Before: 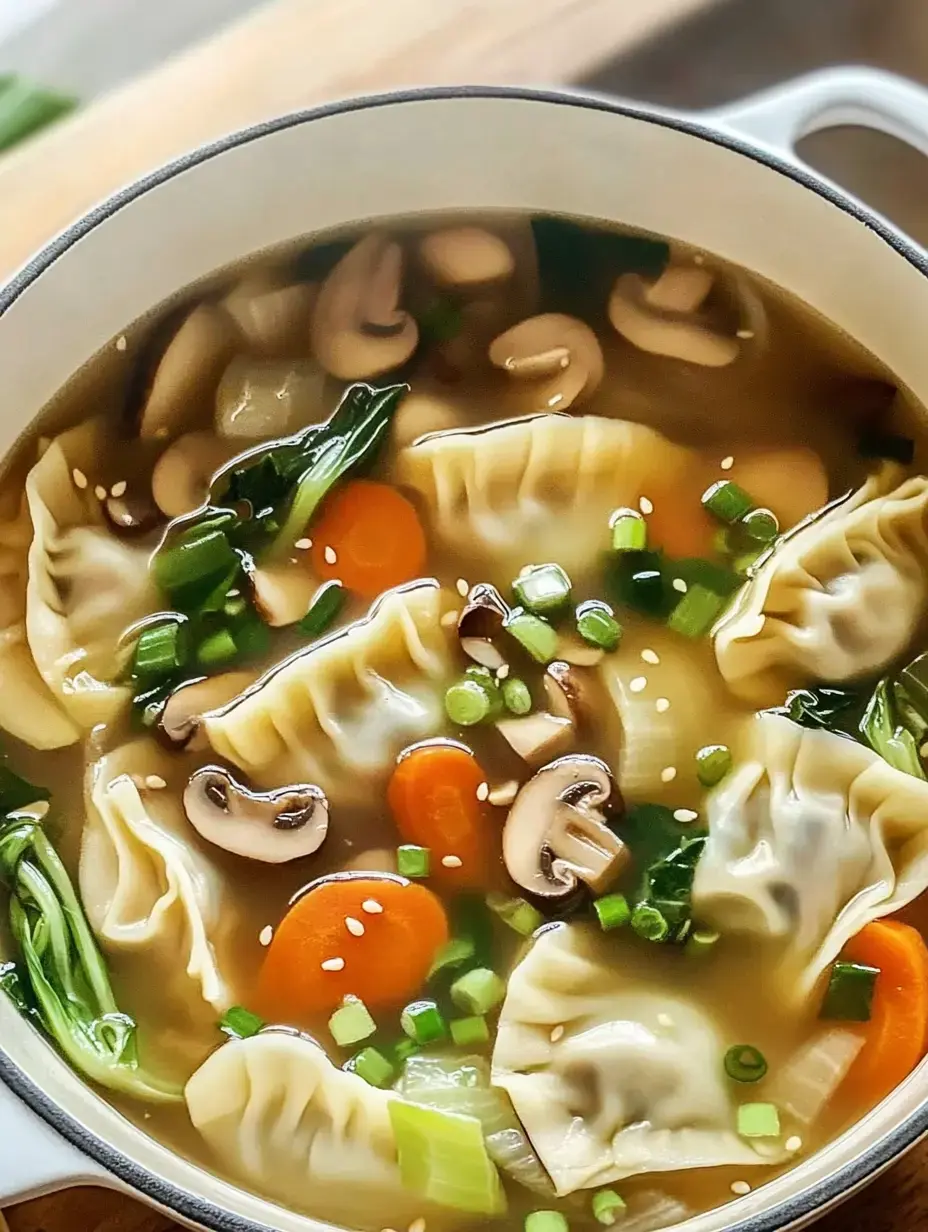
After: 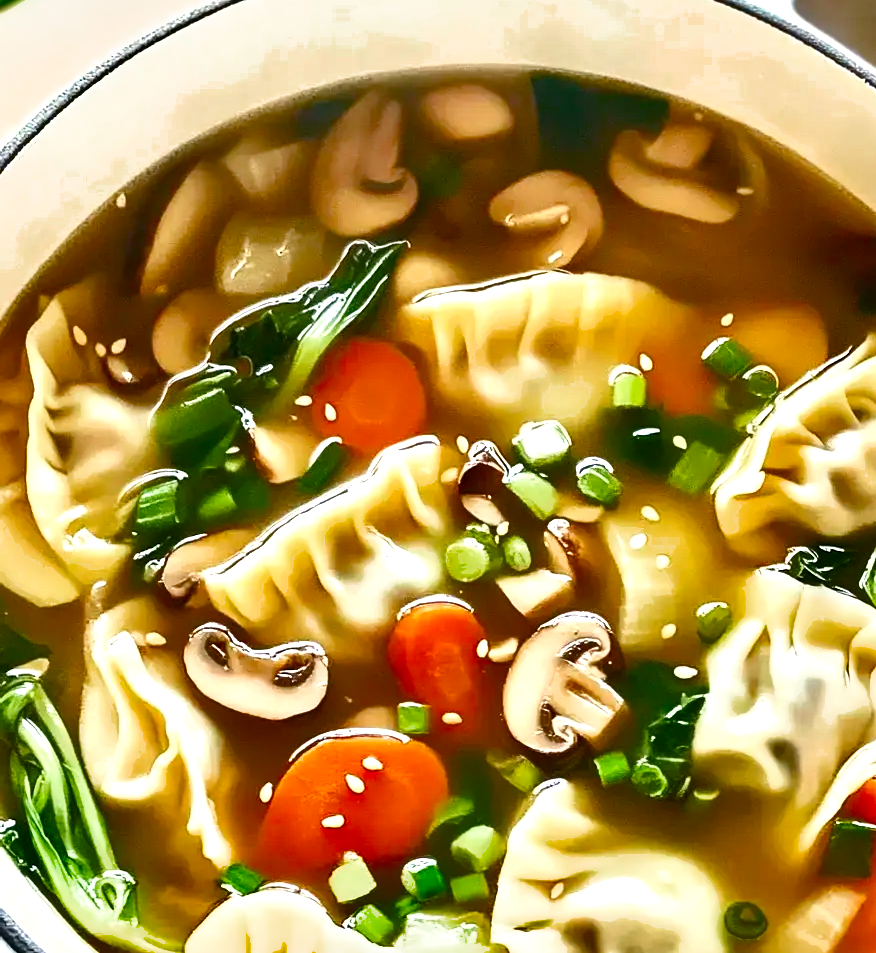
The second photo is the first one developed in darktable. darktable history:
color zones: curves: ch0 [(0, 0.425) (0.143, 0.422) (0.286, 0.42) (0.429, 0.419) (0.571, 0.419) (0.714, 0.42) (0.857, 0.422) (1, 0.425)]
shadows and highlights: low approximation 0.01, soften with gaussian
color balance rgb: linear chroma grading › global chroma 0.909%, perceptual saturation grading › global saturation 24.127%, perceptual saturation grading › highlights -23.852%, perceptual saturation grading › mid-tones 23.815%, perceptual saturation grading › shadows 40.999%
exposure: black level correction 0, exposure 1.097 EV, compensate highlight preservation false
crop and rotate: angle 0.035°, top 11.621%, right 5.448%, bottom 10.944%
